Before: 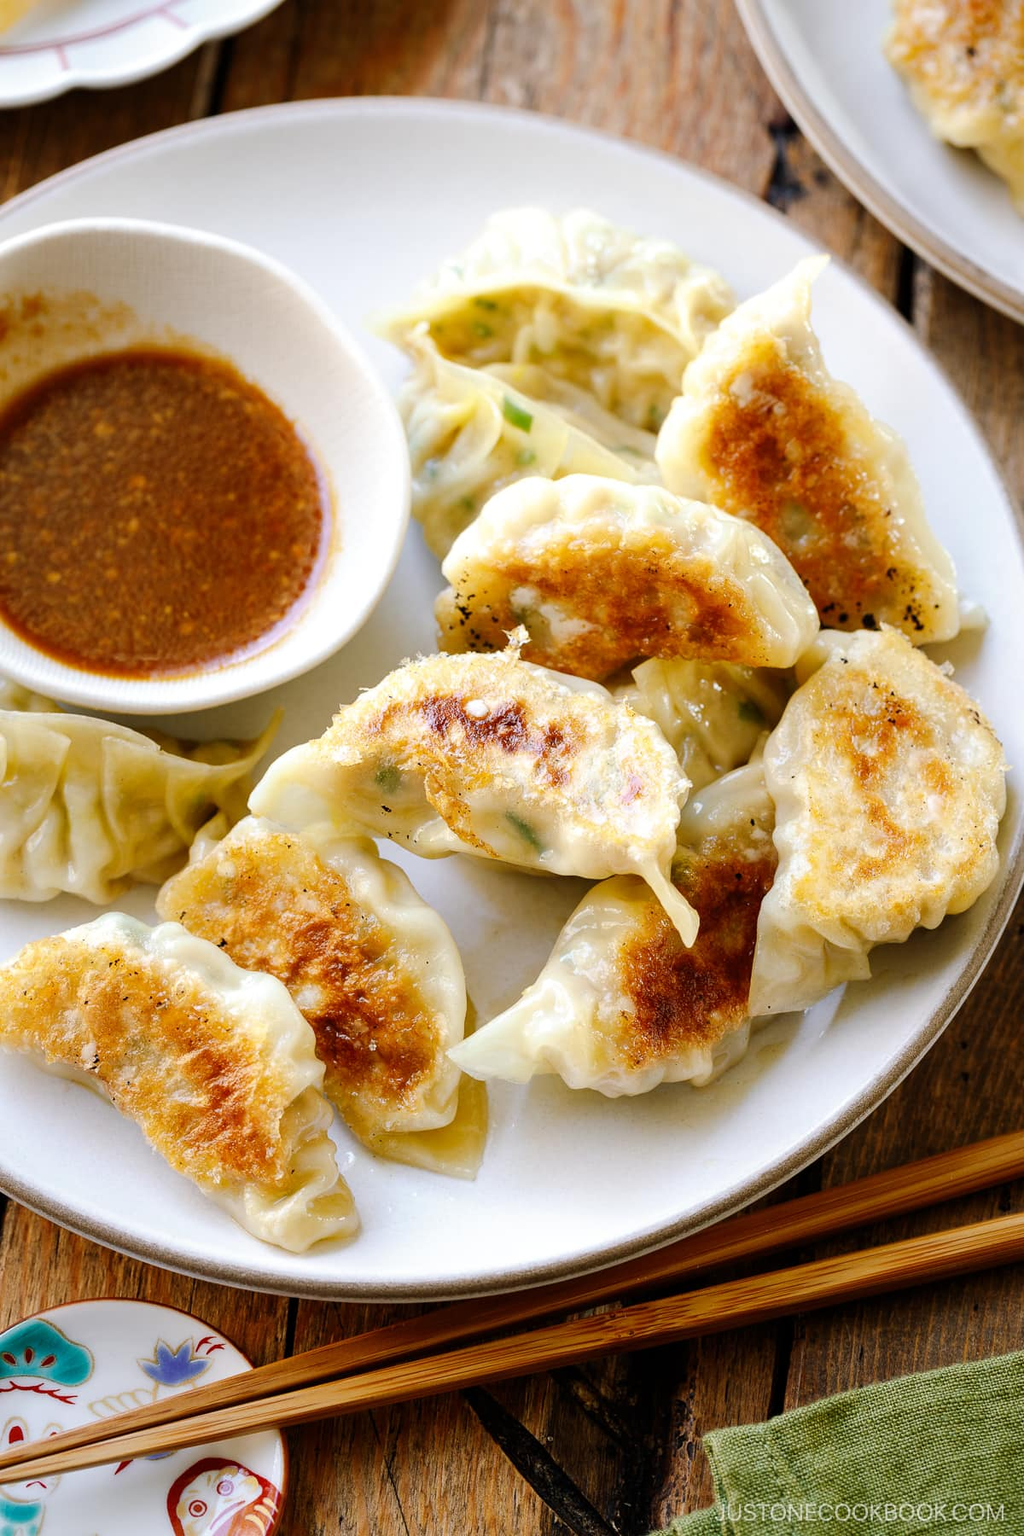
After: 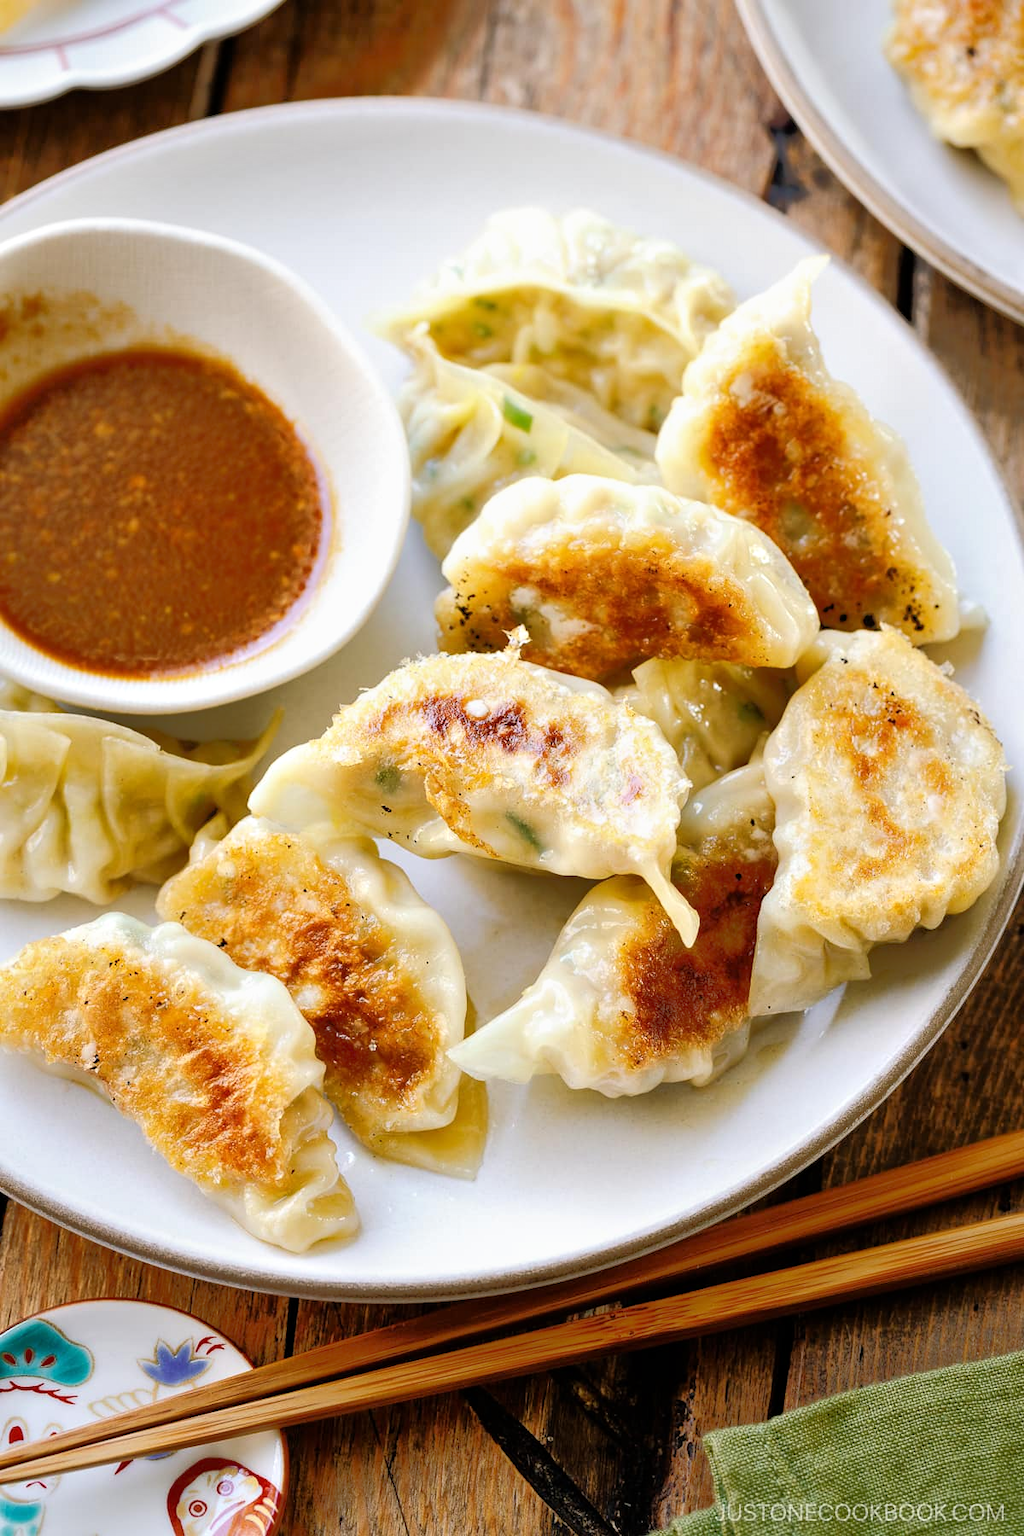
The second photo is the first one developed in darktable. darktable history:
tone equalizer: -8 EV -0.53 EV, -7 EV -0.295 EV, -6 EV -0.057 EV, -5 EV 0.378 EV, -4 EV 0.958 EV, -3 EV 0.796 EV, -2 EV -0.011 EV, -1 EV 0.143 EV, +0 EV -0.036 EV
exposure: compensate highlight preservation false
